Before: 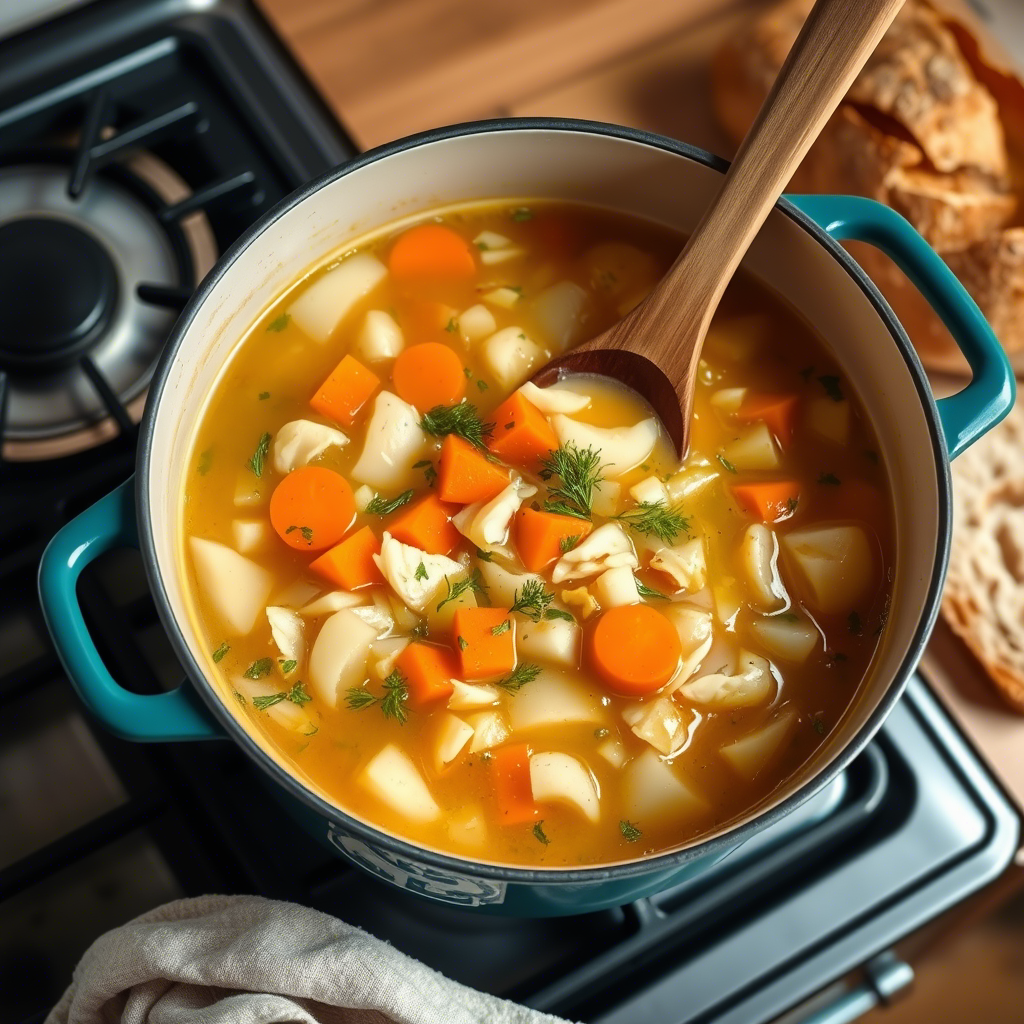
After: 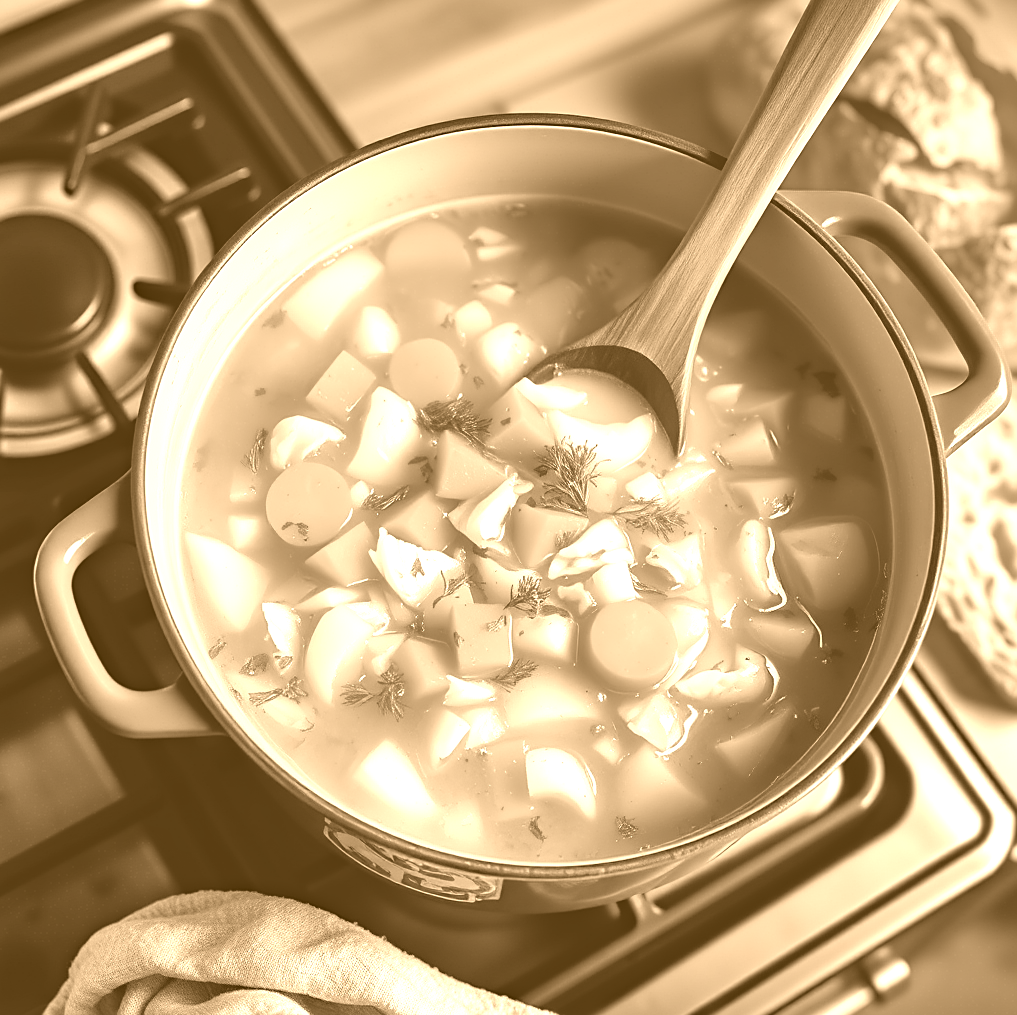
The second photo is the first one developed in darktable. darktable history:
haze removal: compatibility mode true, adaptive false
shadows and highlights: soften with gaussian
colorize: hue 28.8°, source mix 100%
sharpen: radius 1.864, amount 0.398, threshold 1.271
crop: left 0.434%, top 0.485%, right 0.244%, bottom 0.386%
